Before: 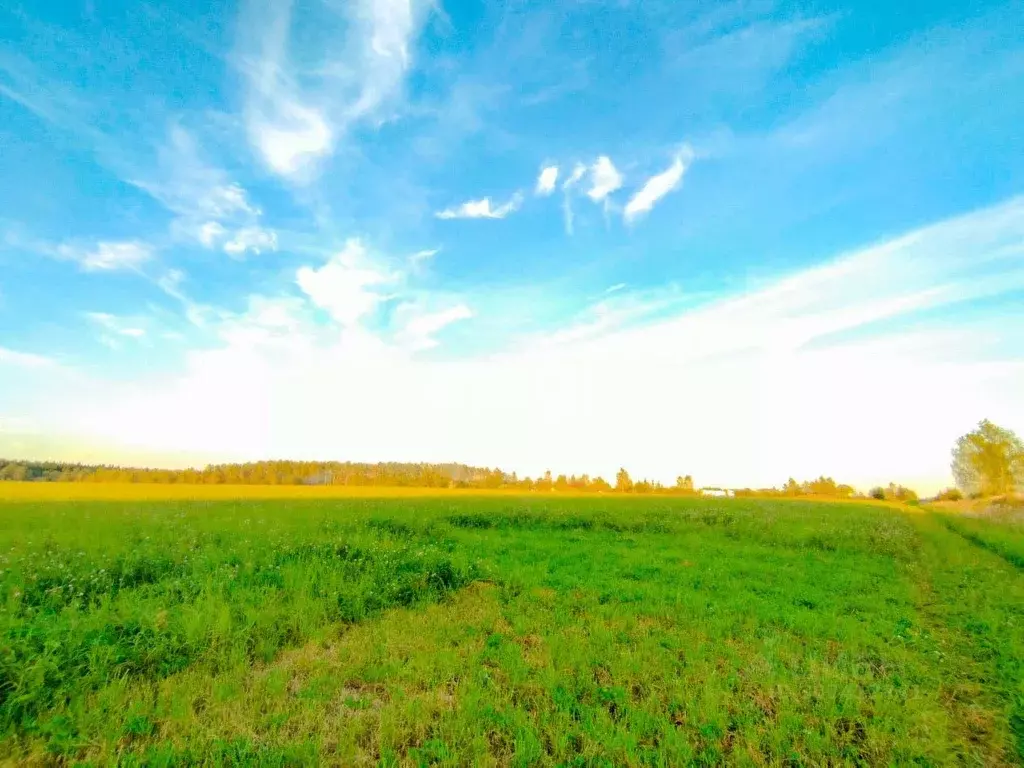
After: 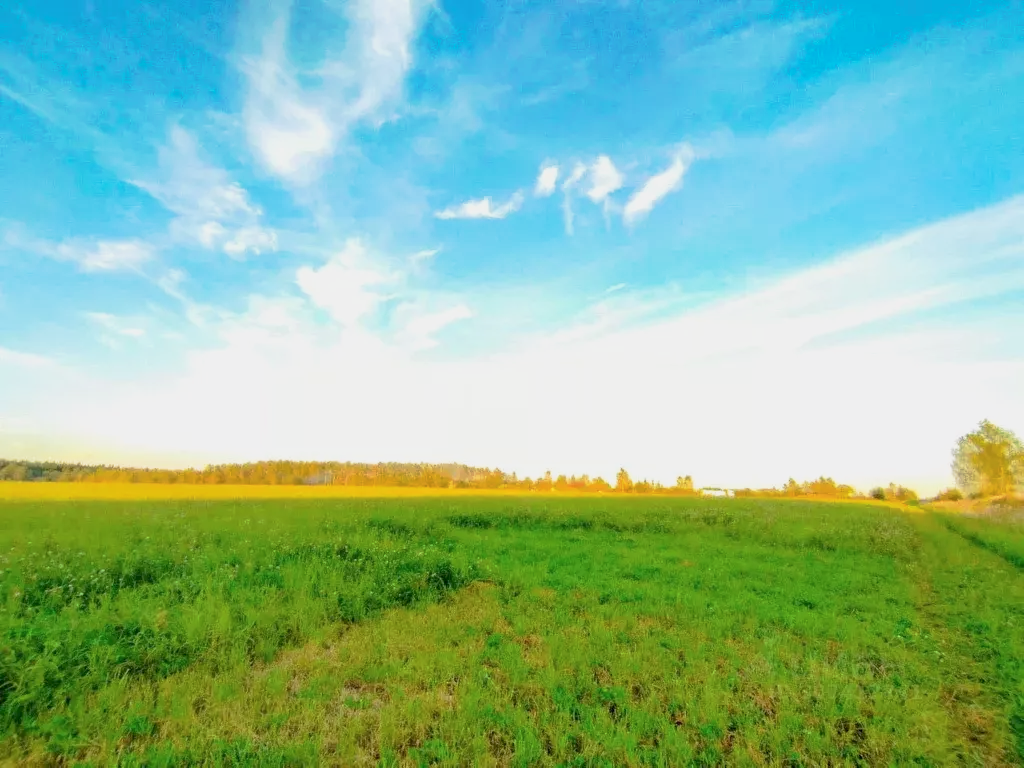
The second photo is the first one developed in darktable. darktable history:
tone curve: curves: ch0 [(0.013, 0) (0.061, 0.068) (0.239, 0.256) (0.502, 0.505) (0.683, 0.676) (0.761, 0.773) (0.858, 0.858) (0.987, 0.945)]; ch1 [(0, 0) (0.172, 0.123) (0.304, 0.267) (0.414, 0.395) (0.472, 0.473) (0.502, 0.508) (0.521, 0.528) (0.583, 0.595) (0.654, 0.673) (0.728, 0.761) (1, 1)]; ch2 [(0, 0) (0.411, 0.424) (0.485, 0.476) (0.502, 0.502) (0.553, 0.557) (0.57, 0.576) (1, 1)], preserve colors none
